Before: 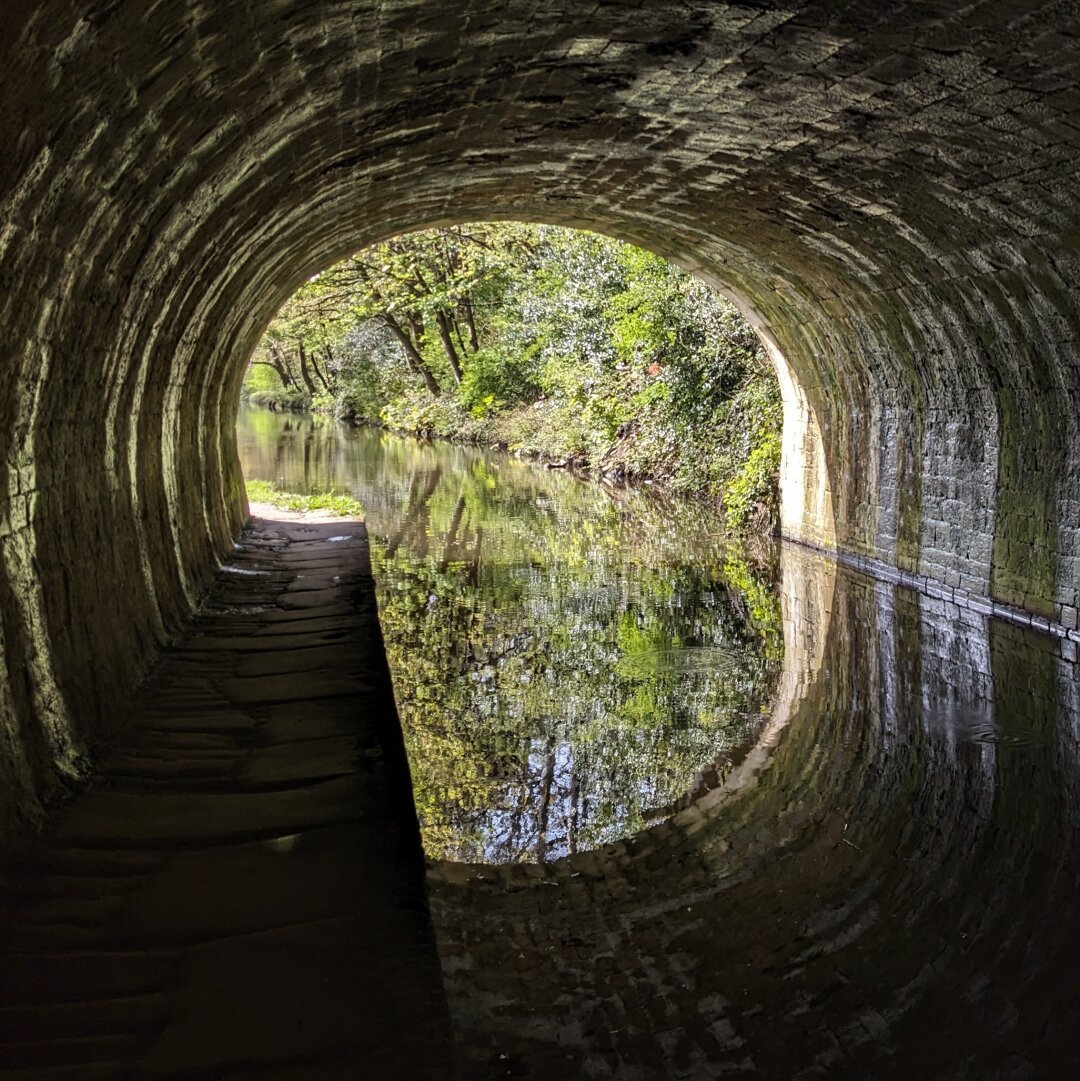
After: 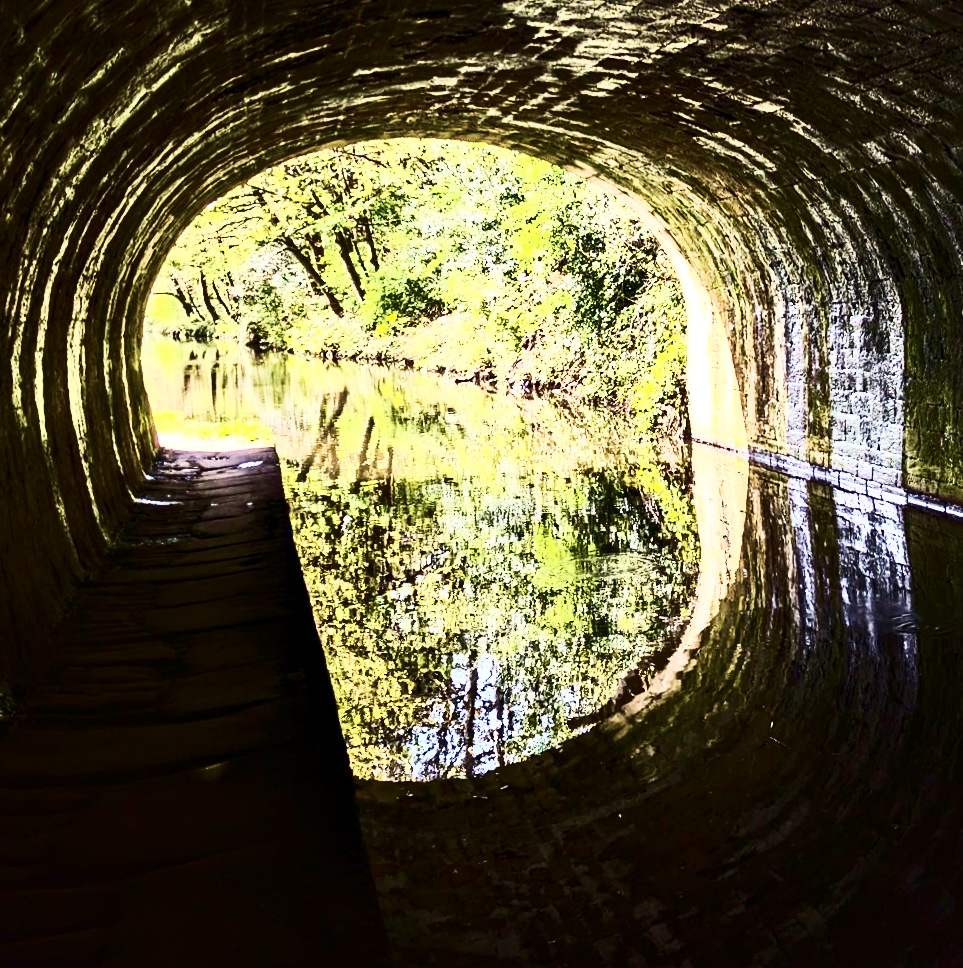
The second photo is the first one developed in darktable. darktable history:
exposure: black level correction 0.001, exposure 0.499 EV, compensate highlight preservation false
velvia: strength 73.74%
crop and rotate: angle 3.12°, left 6.095%, top 5.683%
contrast brightness saturation: contrast 0.914, brightness 0.197
color balance rgb: shadows lift › chroma 3.104%, shadows lift › hue 278.76°, linear chroma grading › global chroma 8.307%, perceptual saturation grading › global saturation 0.253%
